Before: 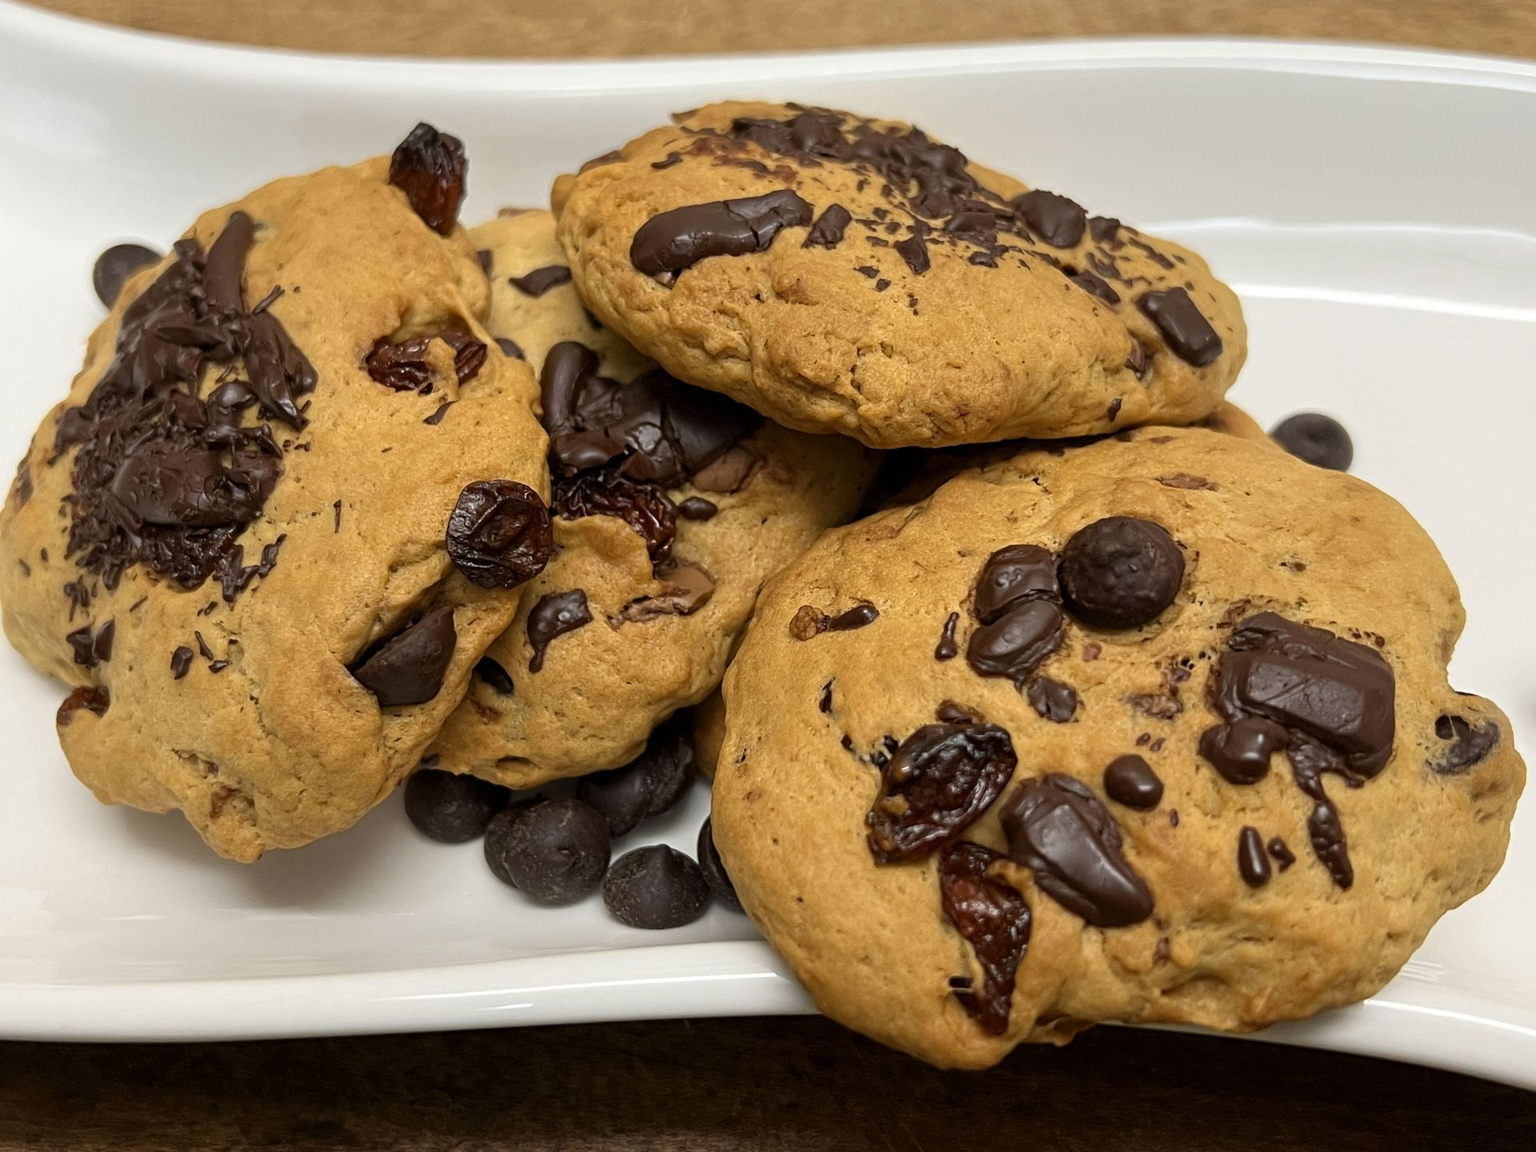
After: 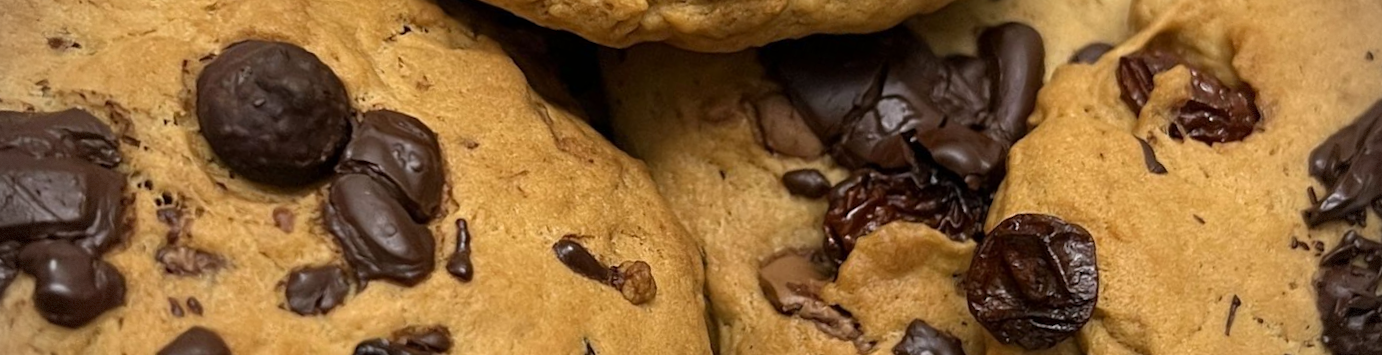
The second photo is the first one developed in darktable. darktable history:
crop and rotate: angle 16.12°, top 30.835%, bottom 35.653%
white balance: red 1.009, blue 1.027
rotate and perspective: rotation 0.074°, lens shift (vertical) 0.096, lens shift (horizontal) -0.041, crop left 0.043, crop right 0.952, crop top 0.024, crop bottom 0.979
vignetting: dithering 8-bit output, unbound false
